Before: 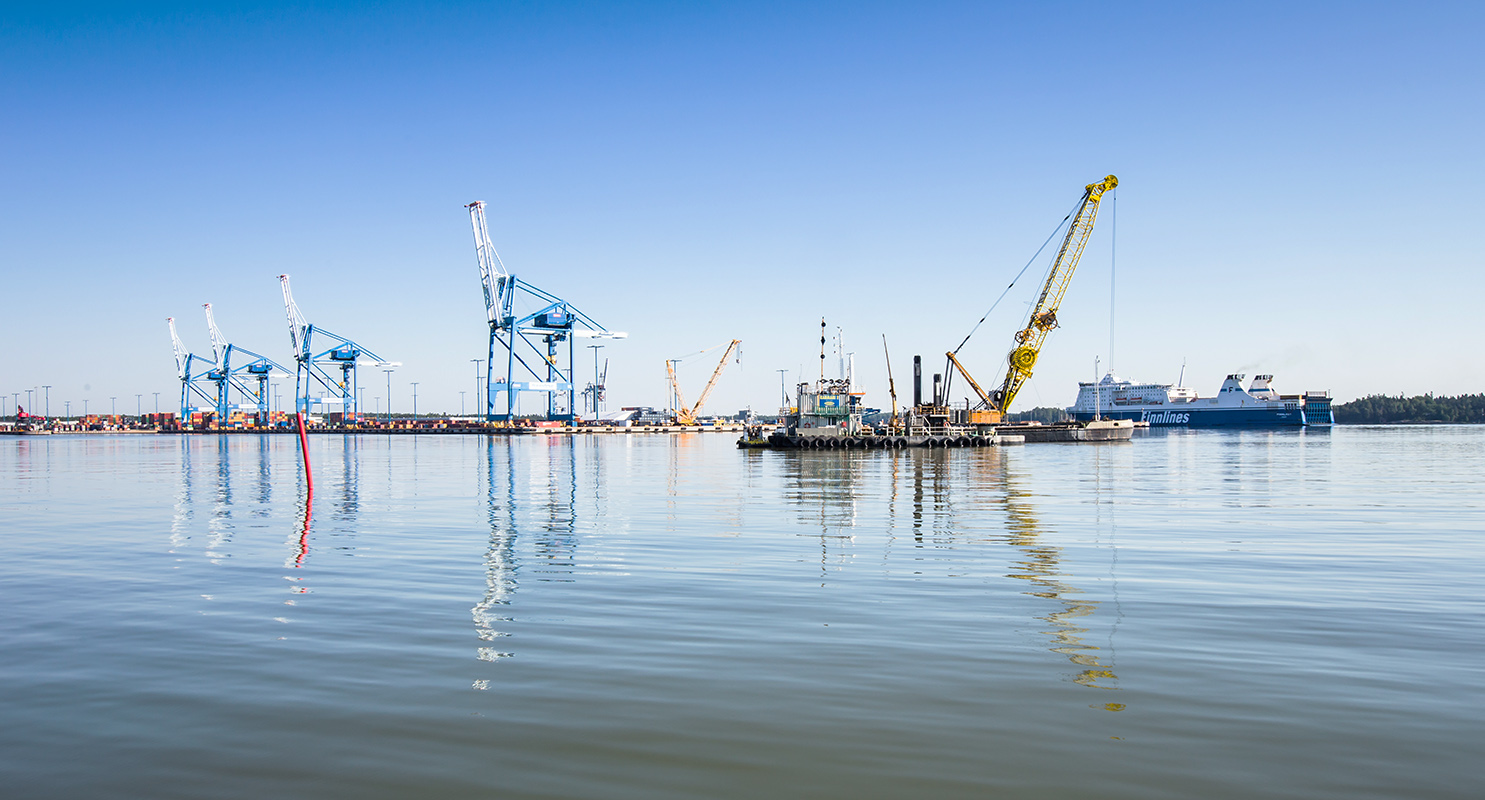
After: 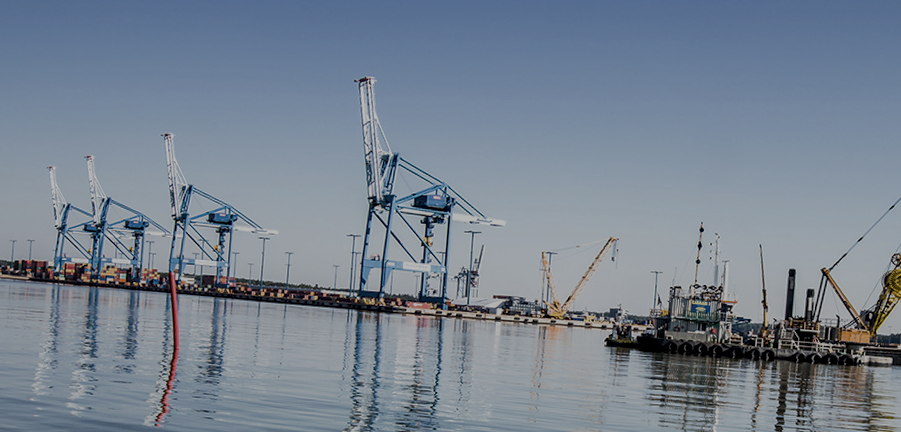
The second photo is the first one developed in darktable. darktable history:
tone equalizer: -8 EV -0.417 EV, -7 EV -0.389 EV, -6 EV -0.333 EV, -5 EV -0.222 EV, -3 EV 0.222 EV, -2 EV 0.333 EV, -1 EV 0.389 EV, +0 EV 0.417 EV, edges refinement/feathering 500, mask exposure compensation -1.57 EV, preserve details no
crop and rotate: angle -4.99°, left 2.122%, top 6.945%, right 27.566%, bottom 30.519%
local contrast: on, module defaults
color correction: saturation 0.8
exposure: exposure -1.468 EV, compensate highlight preservation false
